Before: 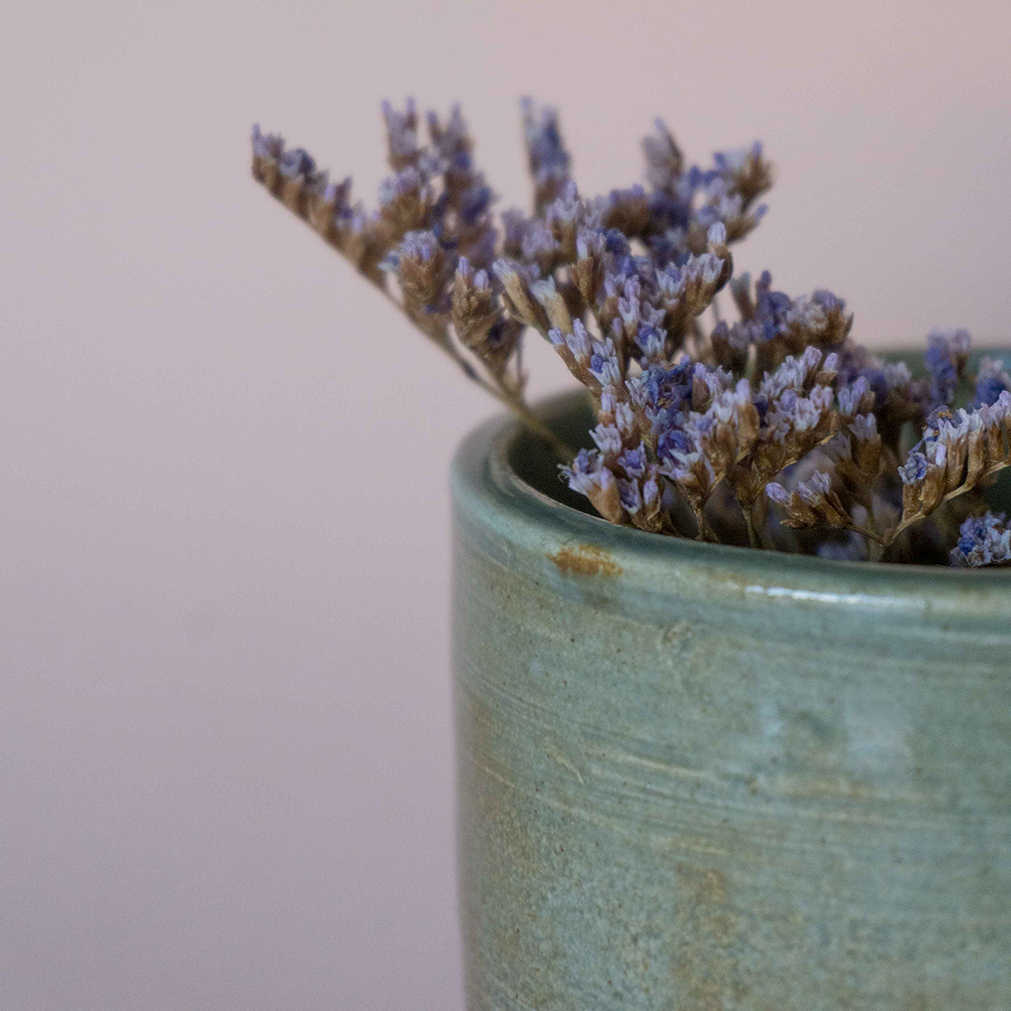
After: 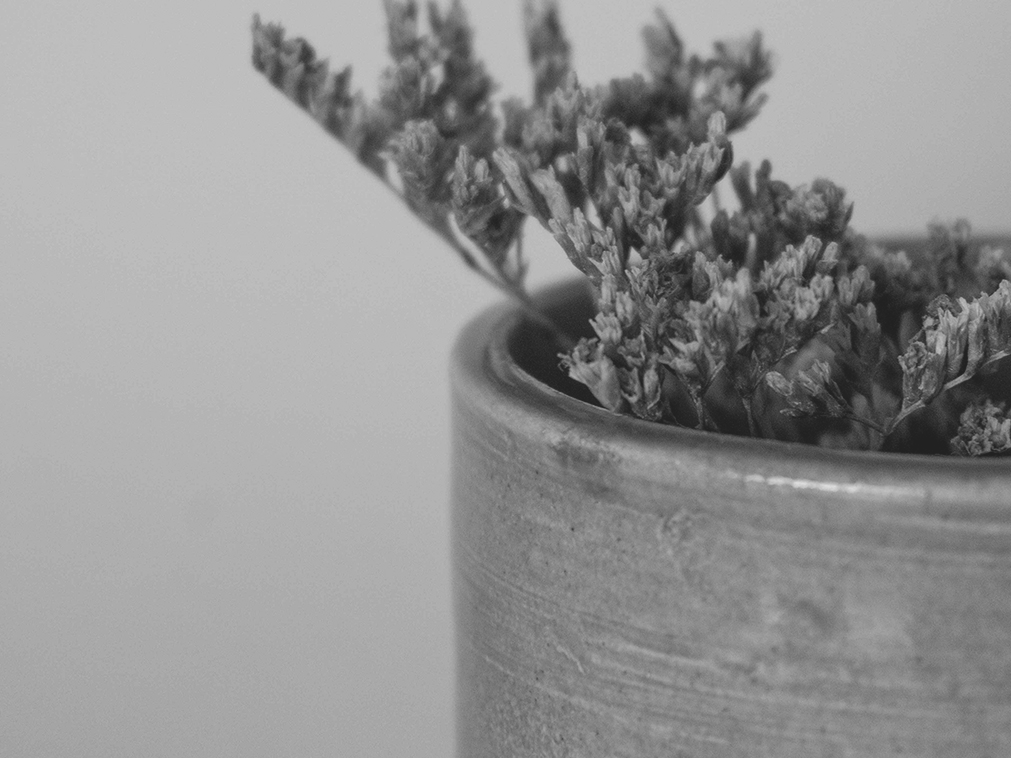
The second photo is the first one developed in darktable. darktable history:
exposure: black level correction -0.015, compensate highlight preservation false
monochrome: on, module defaults
color correction: saturation 0.2
crop: top 11.038%, bottom 13.962%
